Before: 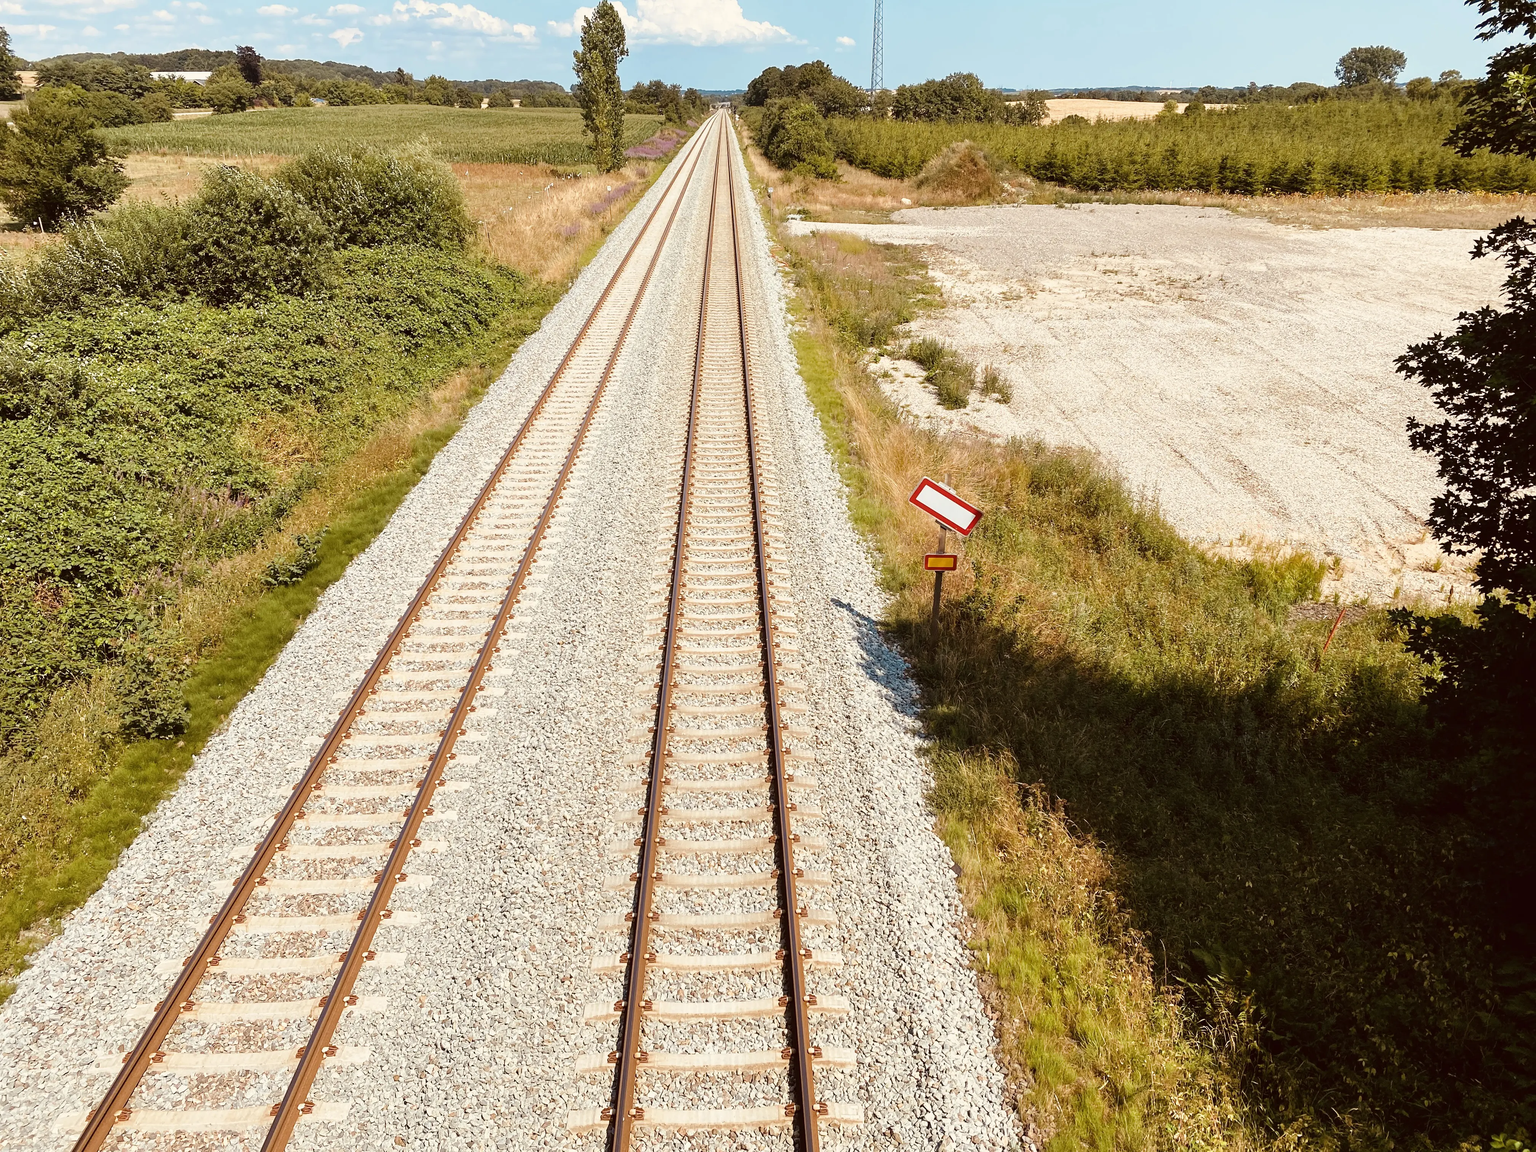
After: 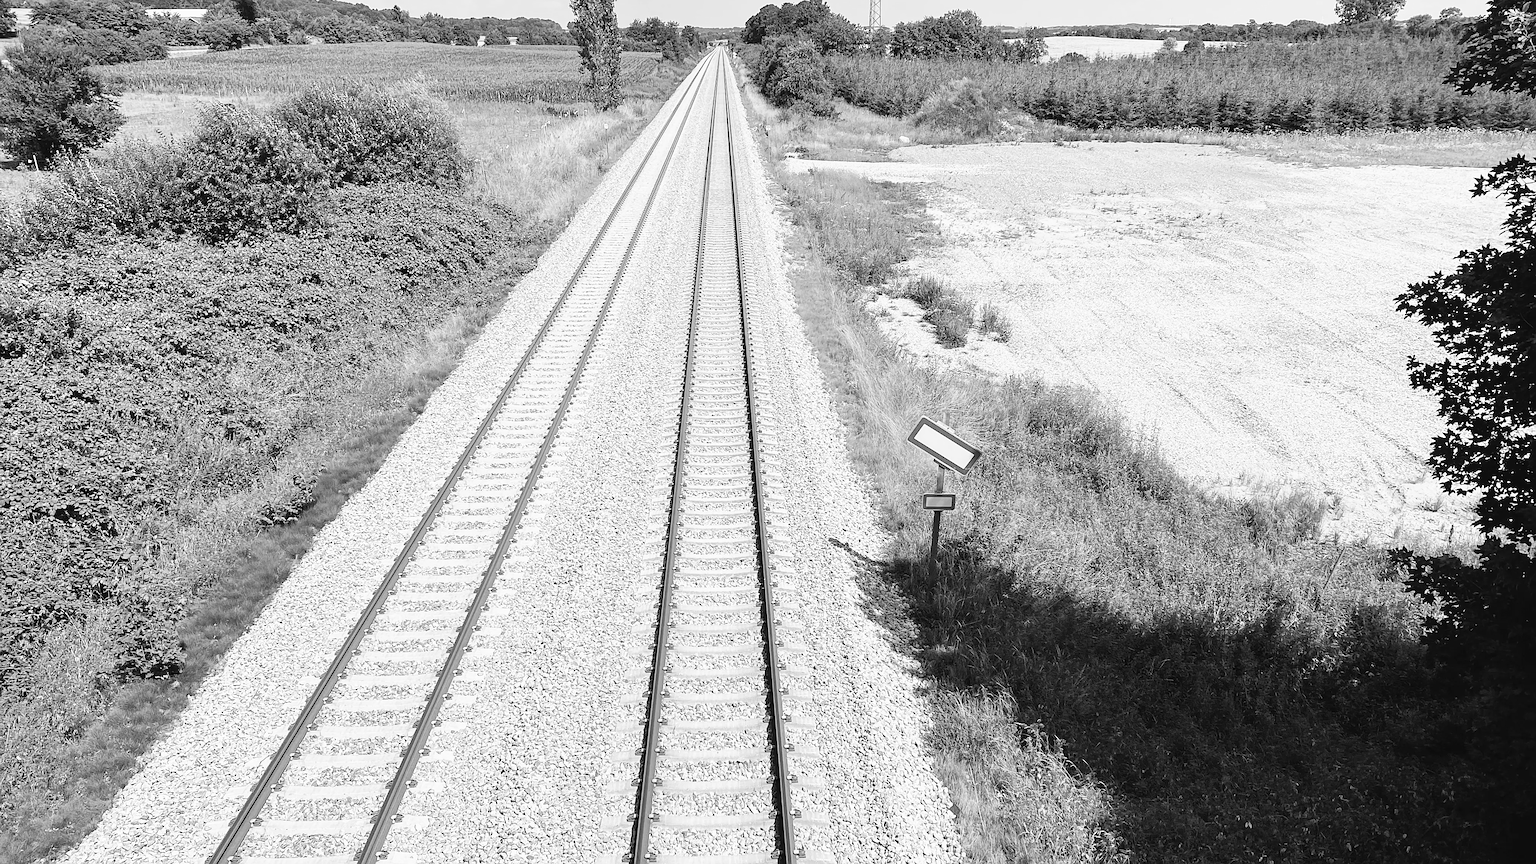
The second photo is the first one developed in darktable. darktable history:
contrast brightness saturation: contrast 0.2, brightness 0.15, saturation 0.14
crop: left 0.387%, top 5.469%, bottom 19.809%
monochrome: on, module defaults
sharpen: on, module defaults
